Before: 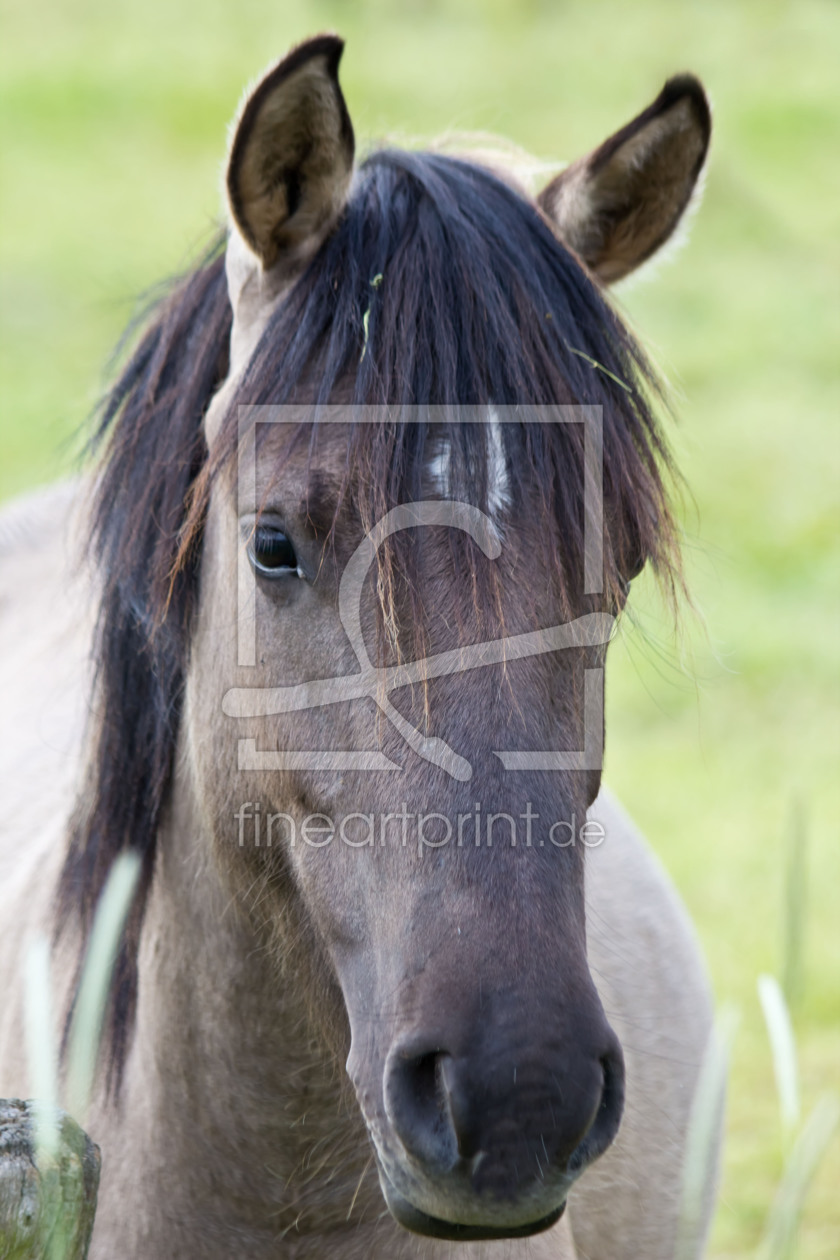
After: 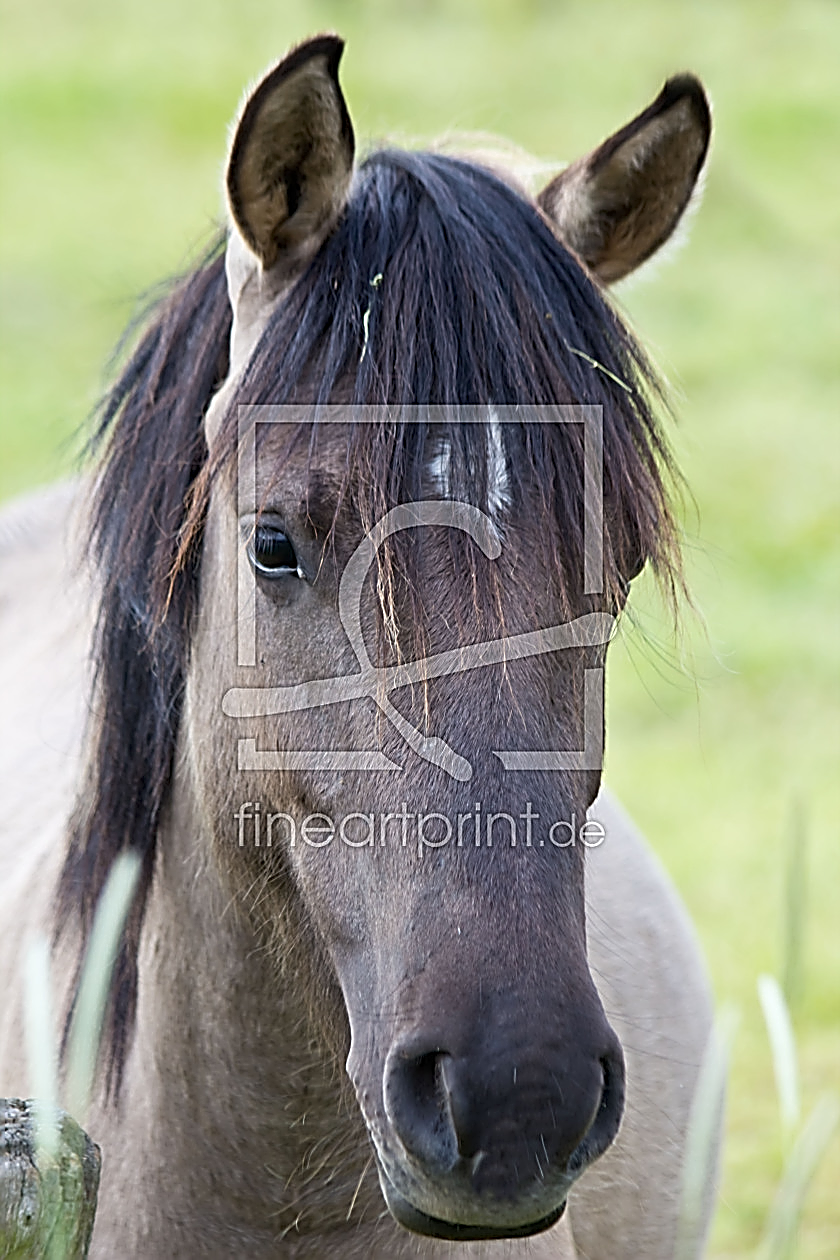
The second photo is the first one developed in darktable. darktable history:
sharpen: amount 1.983
